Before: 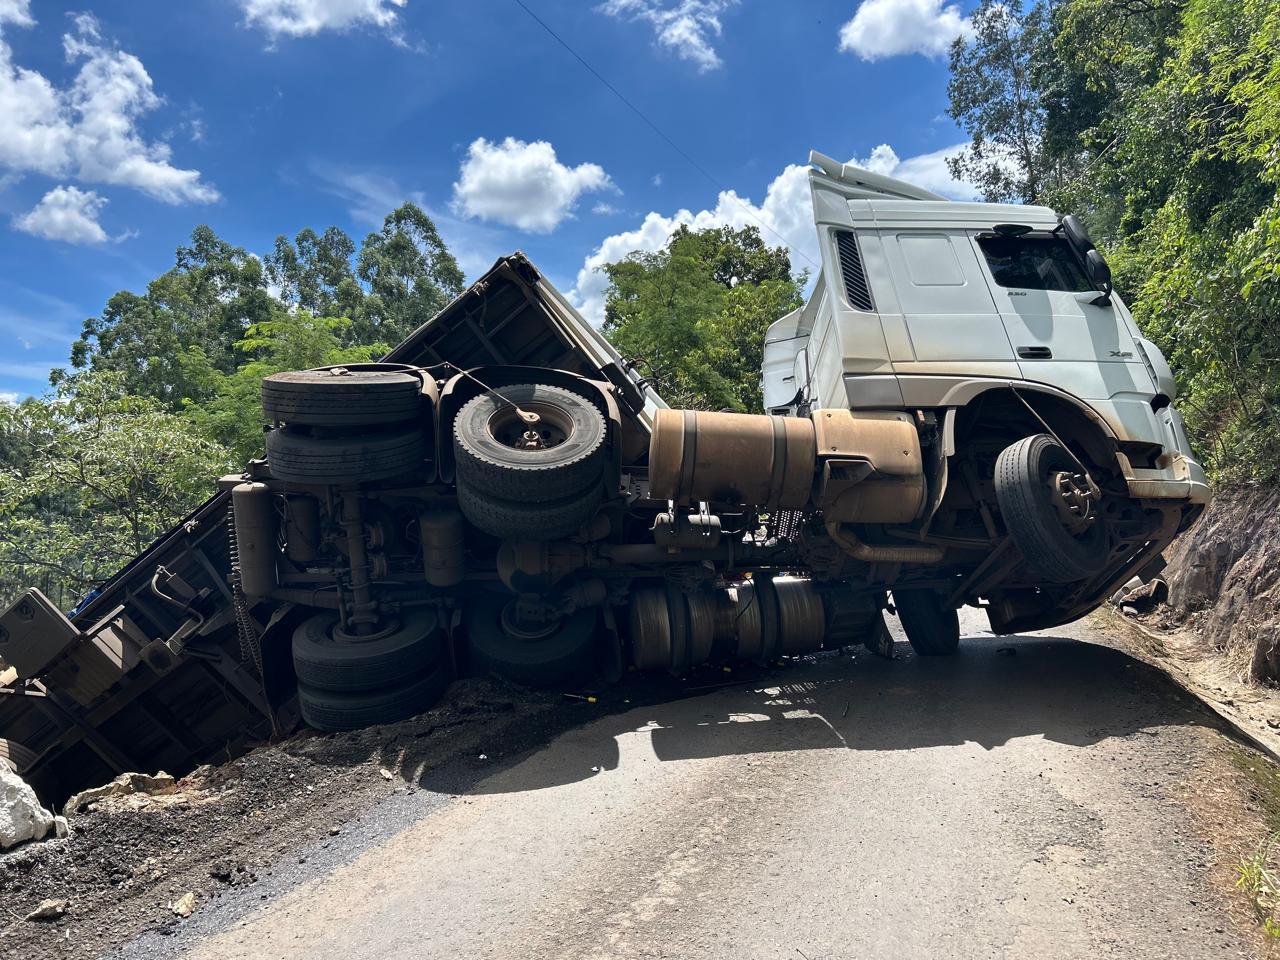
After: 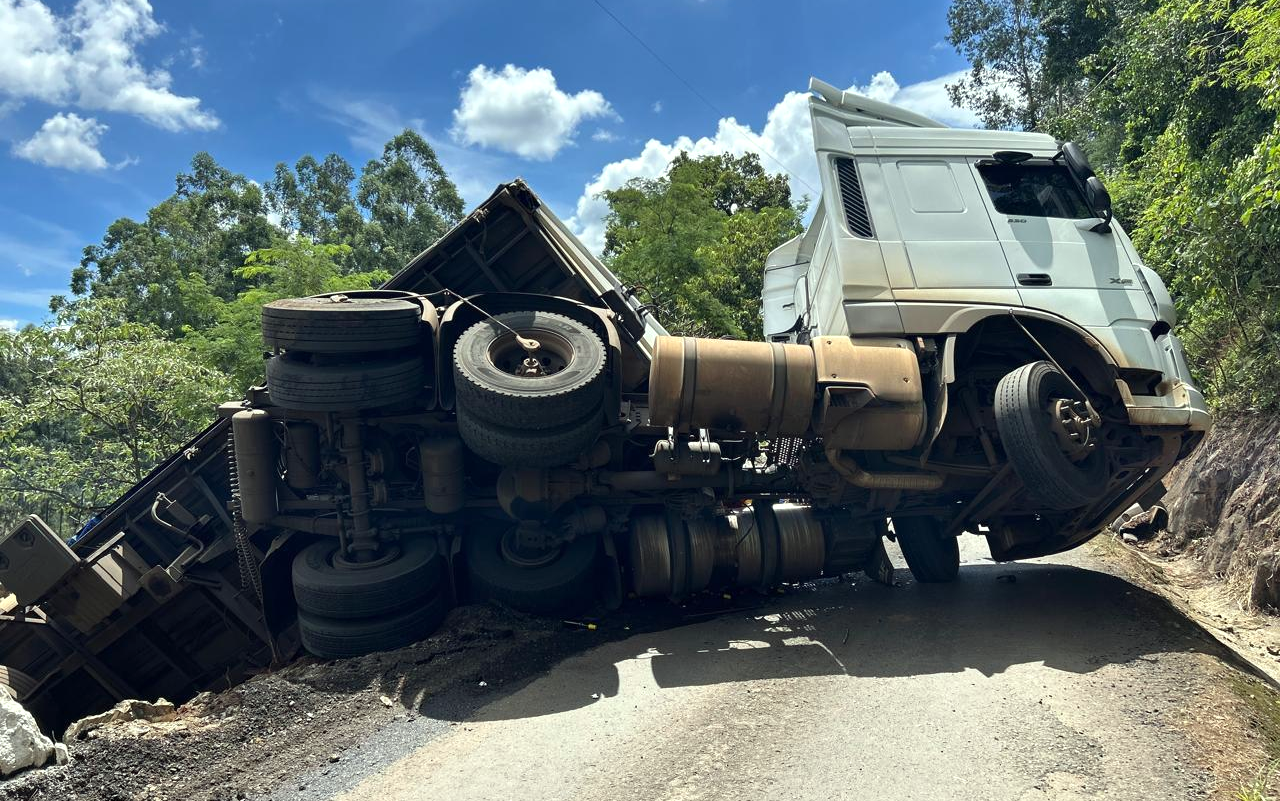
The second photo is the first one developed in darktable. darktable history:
color correction: highlights a* -4.73, highlights b* 5.06, saturation 0.97
crop: top 7.625%, bottom 8.027%
exposure: exposure 0.191 EV, compensate highlight preservation false
